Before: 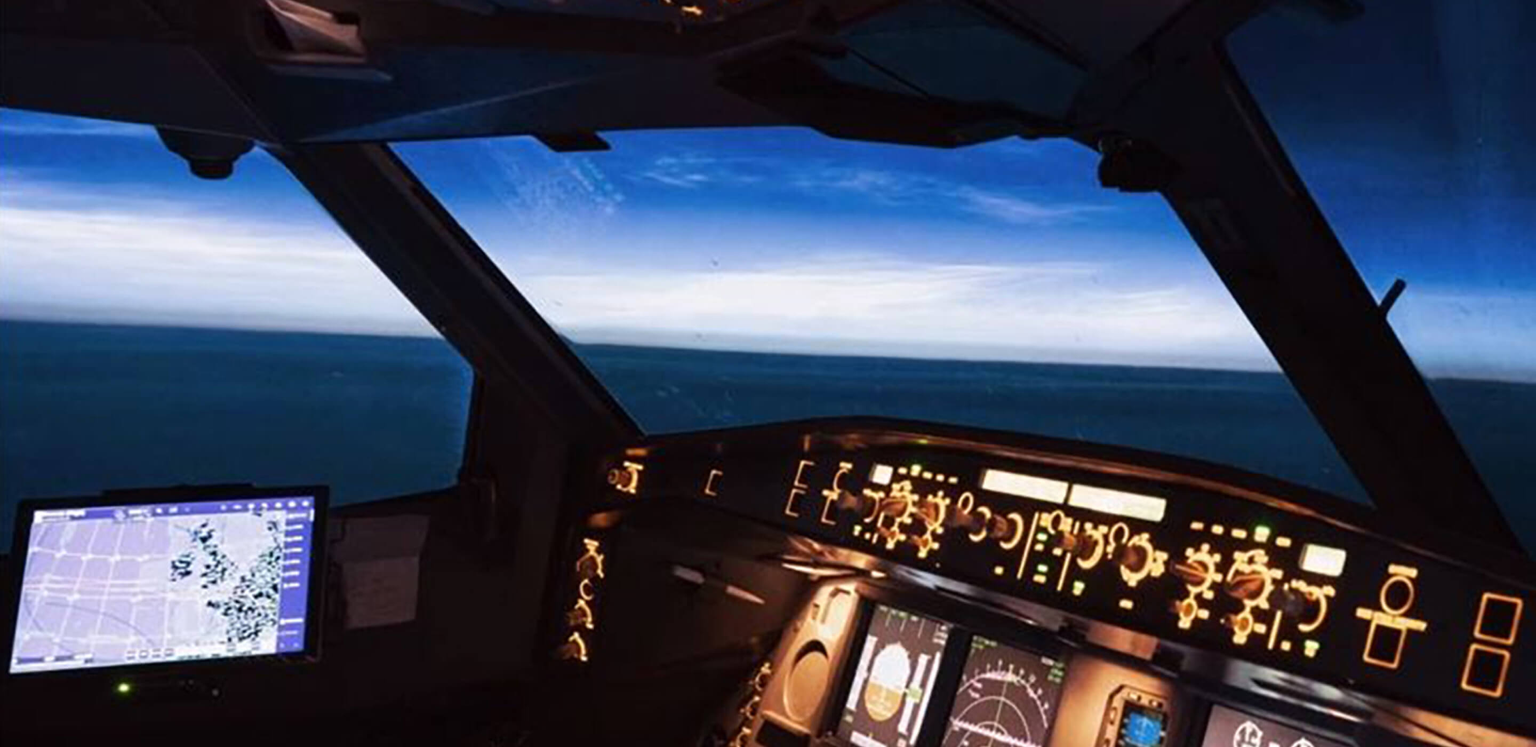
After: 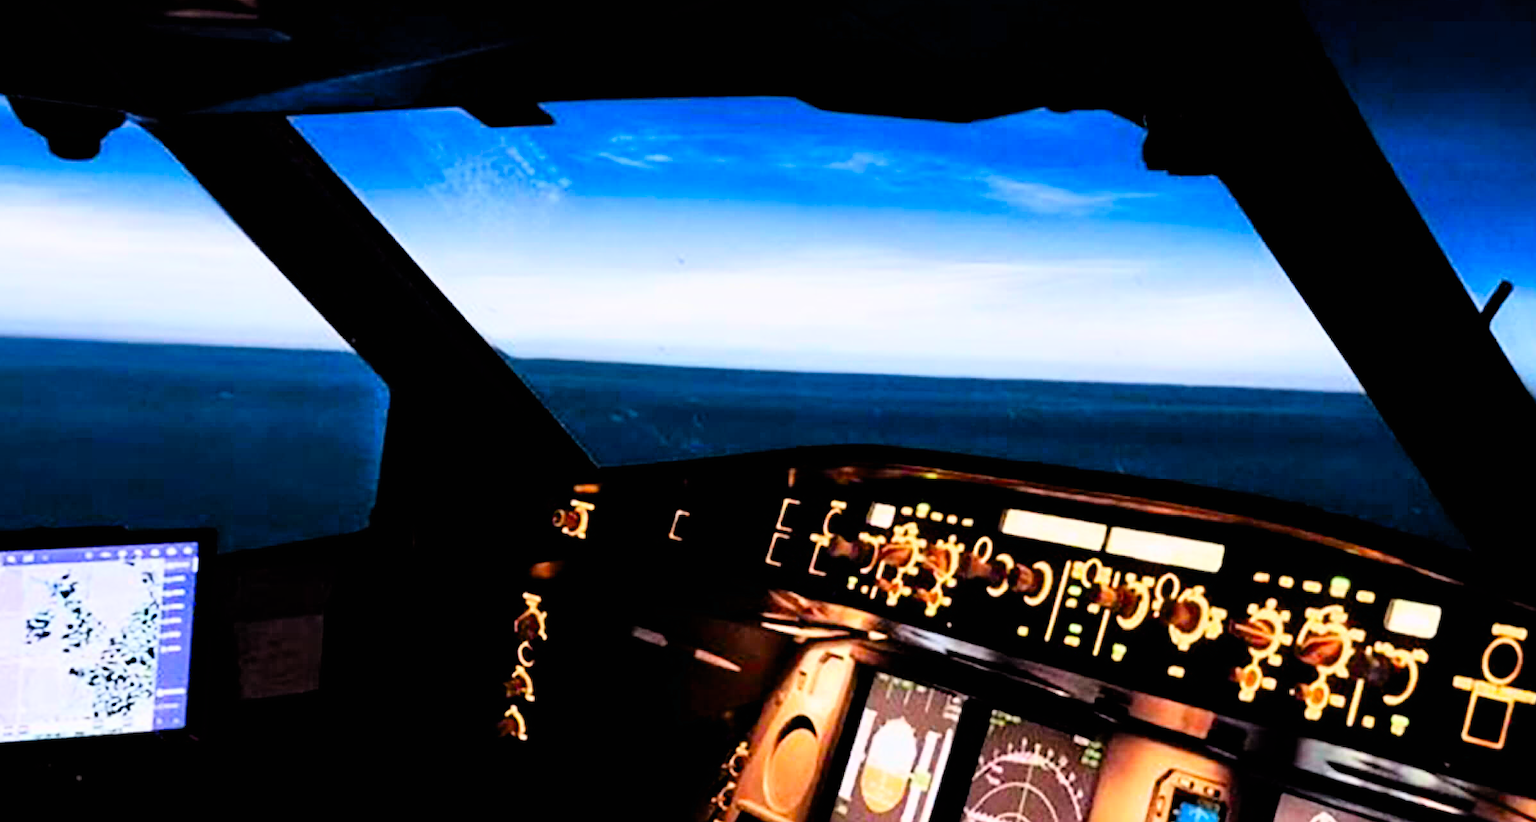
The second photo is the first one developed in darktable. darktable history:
exposure: black level correction 0.008, exposure 0.101 EV, compensate highlight preservation false
crop: left 9.762%, top 6.242%, right 7.183%, bottom 2.289%
sharpen: on, module defaults
filmic rgb: black relative exposure -5.78 EV, white relative exposure 3.4 EV, threshold 3.06 EV, hardness 3.67, enable highlight reconstruction true
tone equalizer: -8 EV -0.392 EV, -7 EV -0.374 EV, -6 EV -0.36 EV, -5 EV -0.231 EV, -3 EV 0.253 EV, -2 EV 0.34 EV, -1 EV 0.374 EV, +0 EV 0.446 EV, smoothing 1
color correction: highlights b* 0.047, saturation 1.14
contrast brightness saturation: contrast 0.203, brightness 0.156, saturation 0.221
